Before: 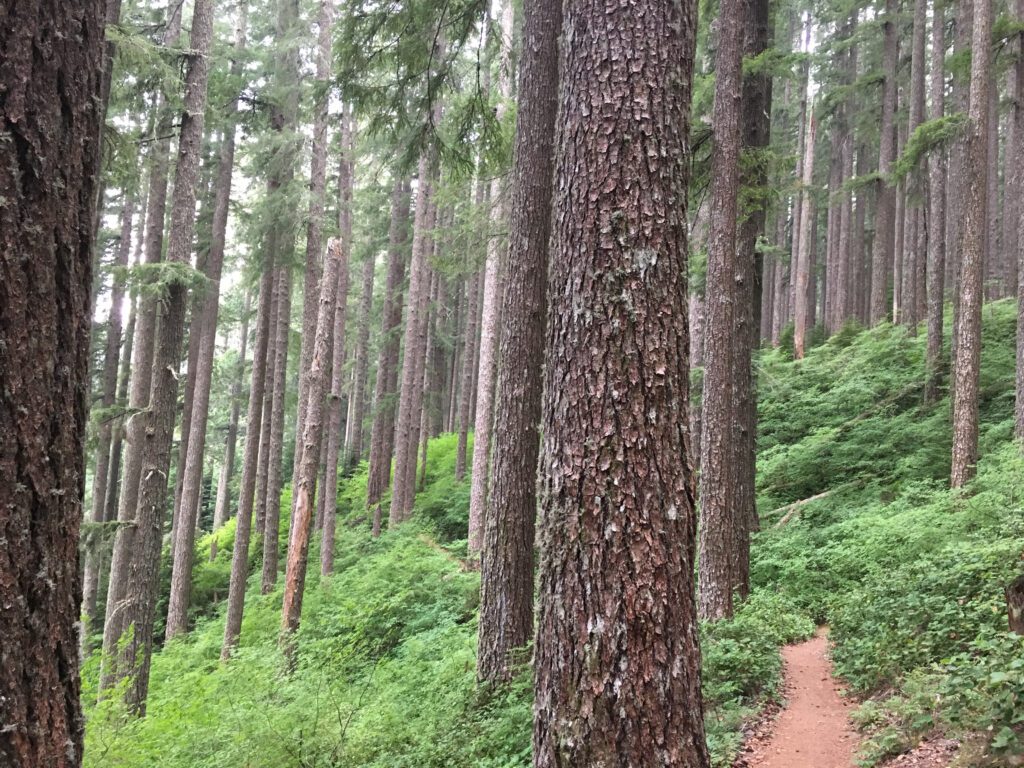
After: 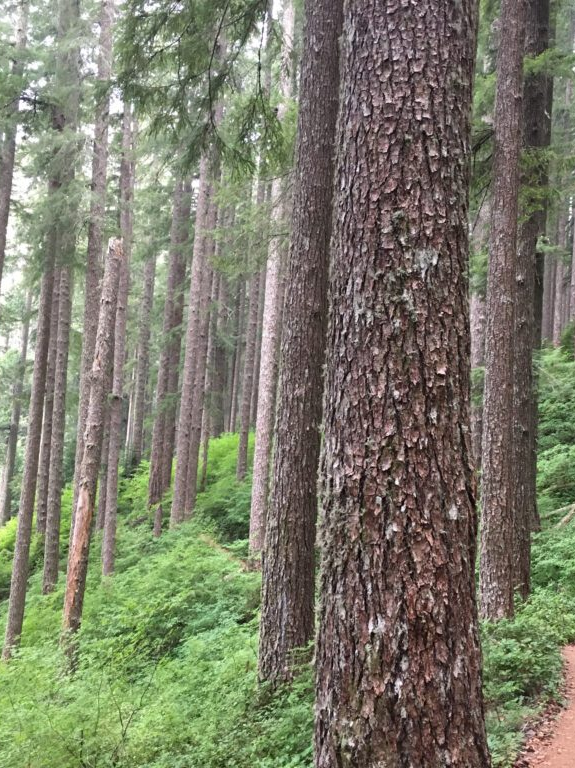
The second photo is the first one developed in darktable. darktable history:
crop: left 21.442%, right 22.341%
